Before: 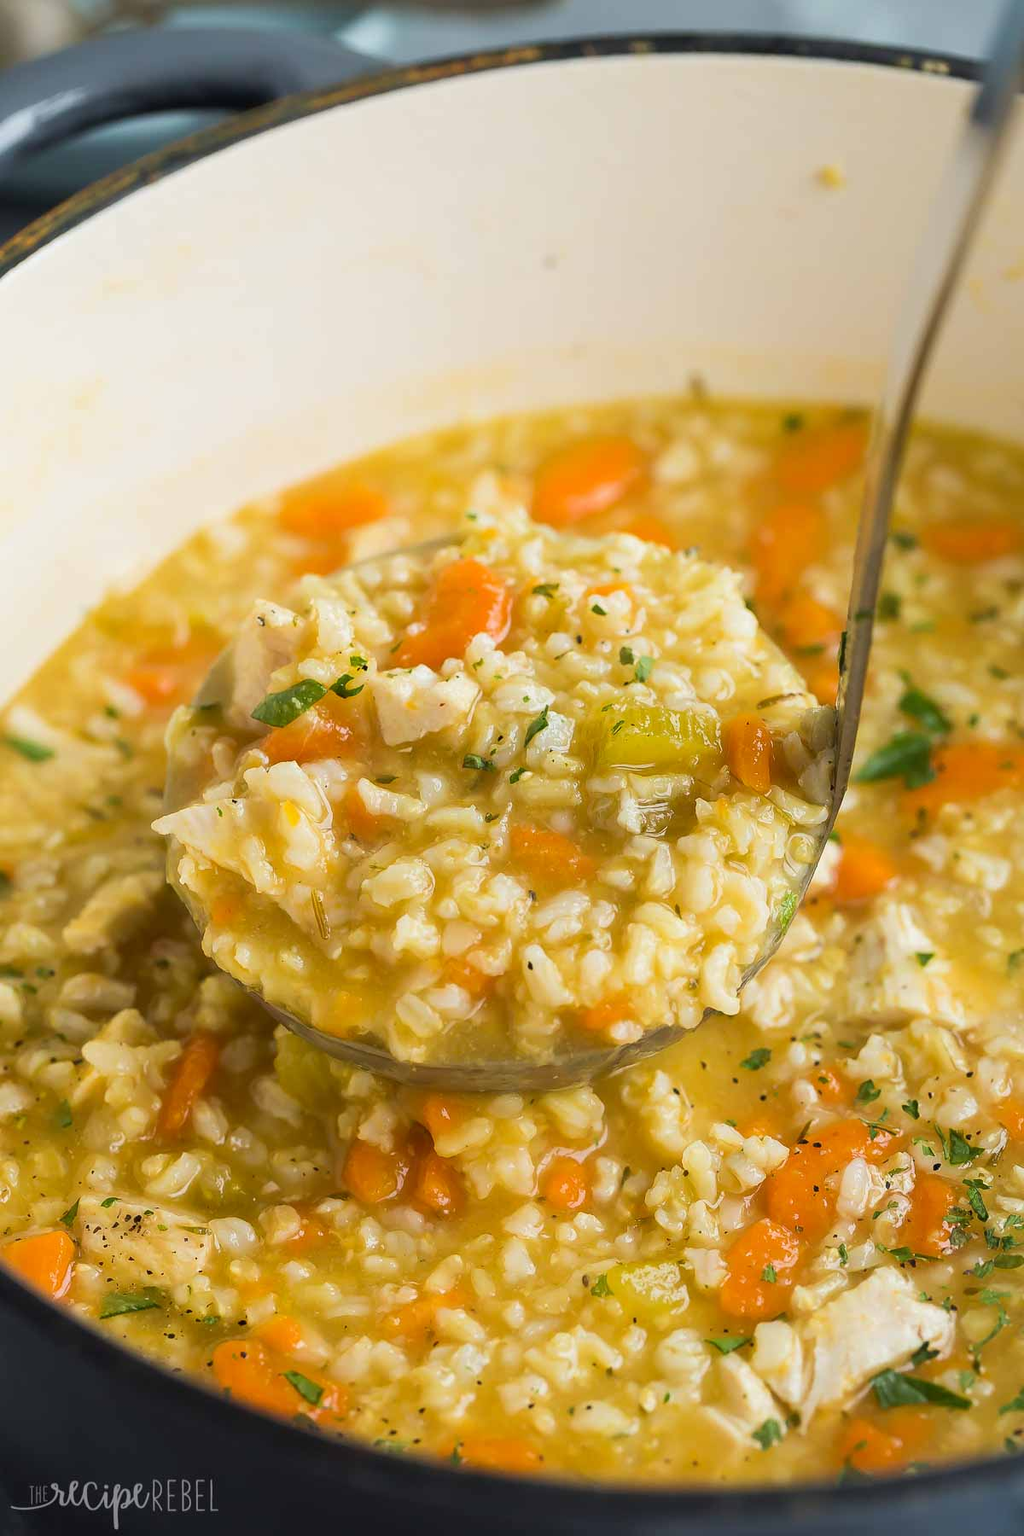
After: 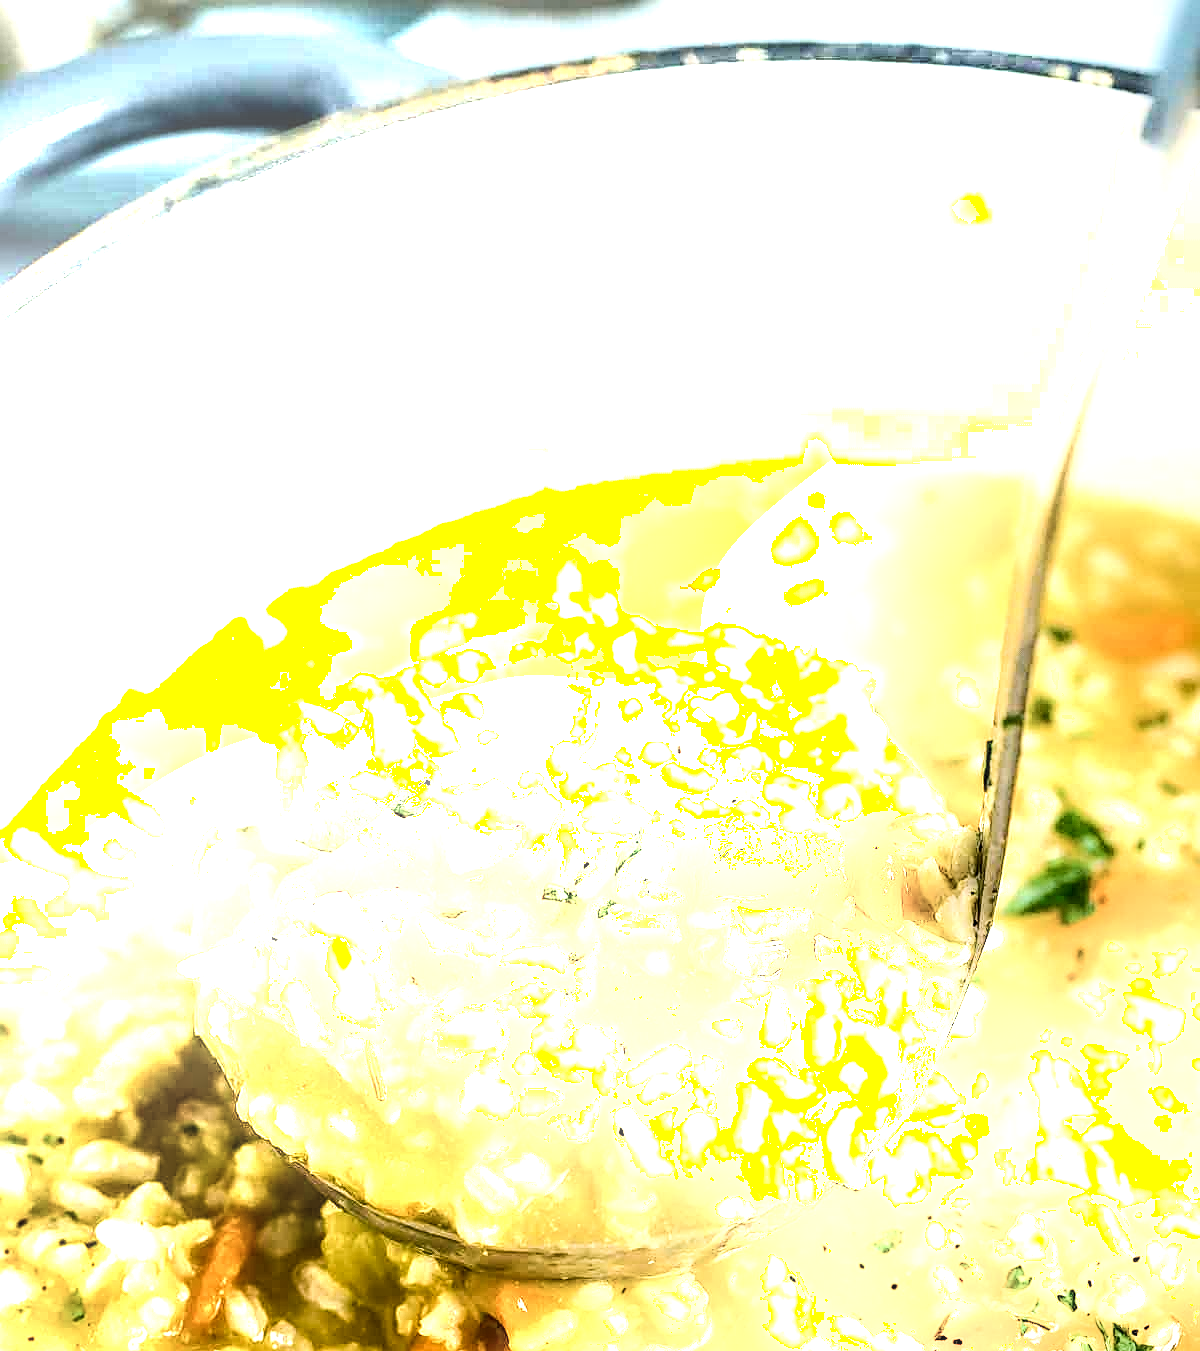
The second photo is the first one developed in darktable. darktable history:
crop: bottom 24.889%
tone equalizer: -8 EV -0.729 EV, -7 EV -0.675 EV, -6 EV -0.597 EV, -5 EV -0.423 EV, -3 EV 0.391 EV, -2 EV 0.6 EV, -1 EV 0.681 EV, +0 EV 0.747 EV, edges refinement/feathering 500, mask exposure compensation -1.57 EV, preserve details no
exposure: exposure 0.017 EV, compensate highlight preservation false
local contrast: highlights 18%, detail 185%
color balance rgb: power › luminance -7.825%, power › chroma 1.083%, power › hue 217.86°, highlights gain › luminance 14.814%, linear chroma grading › mid-tones 7.269%, perceptual saturation grading › global saturation 20%, perceptual saturation grading › highlights -25.113%, perceptual saturation grading › shadows 49.573%, perceptual brilliance grading › highlights 7.379%, perceptual brilliance grading › mid-tones 3.771%, perceptual brilliance grading › shadows 1.633%, global vibrance 9.189%
sharpen: on, module defaults
shadows and highlights: shadows -54.91, highlights 84.89, soften with gaussian
